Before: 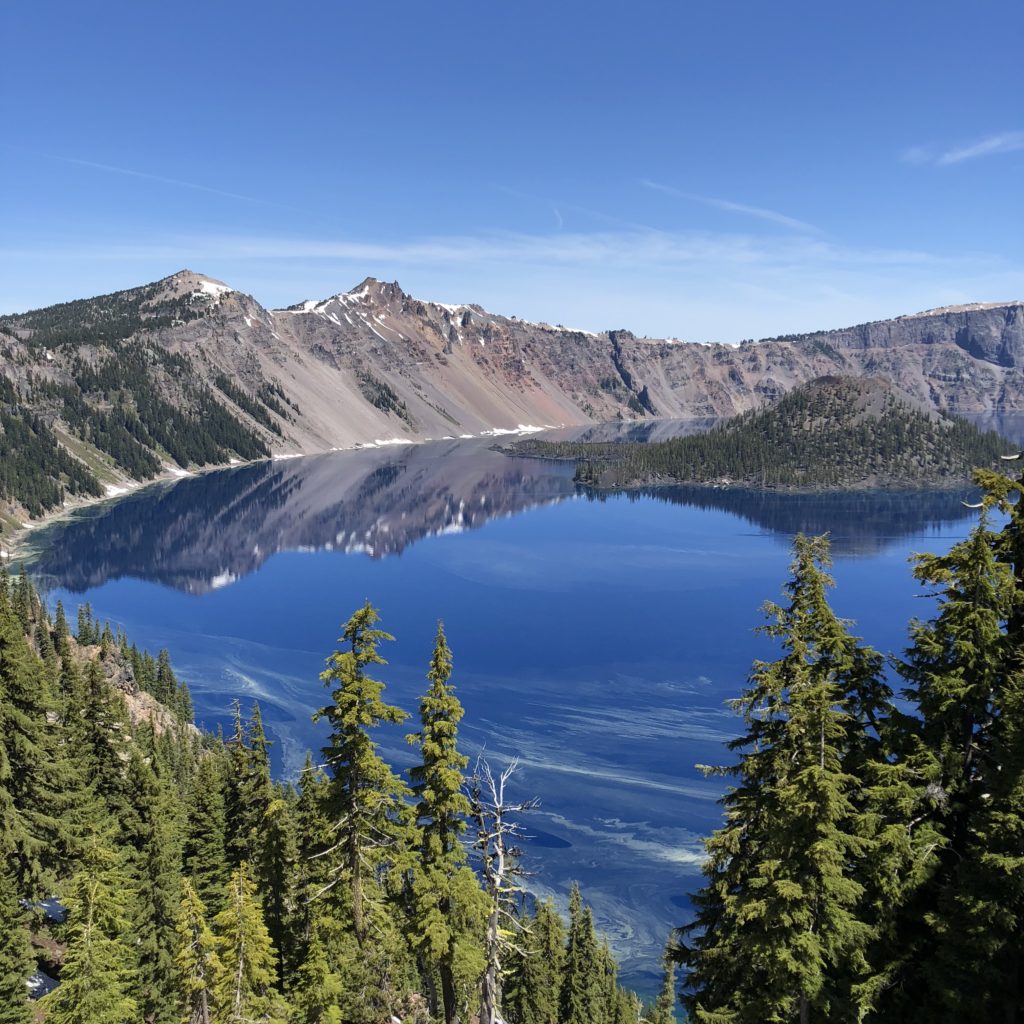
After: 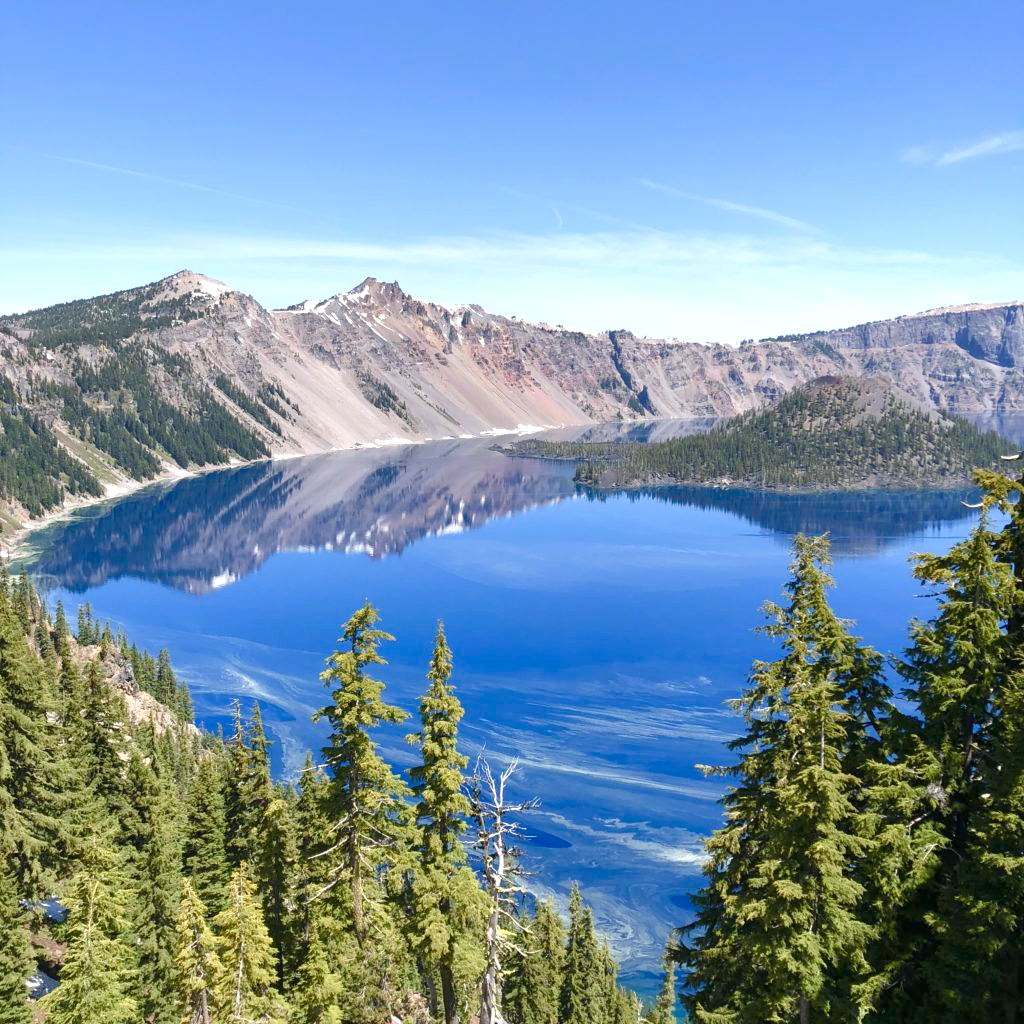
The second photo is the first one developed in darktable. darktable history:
exposure: black level correction 0, exposure 0.95 EV, compensate exposure bias true, compensate highlight preservation false
color balance rgb: shadows lift › chroma 1%, shadows lift › hue 113°, highlights gain › chroma 0.2%, highlights gain › hue 333°, perceptual saturation grading › global saturation 20%, perceptual saturation grading › highlights -50%, perceptual saturation grading › shadows 25%, contrast -10%
